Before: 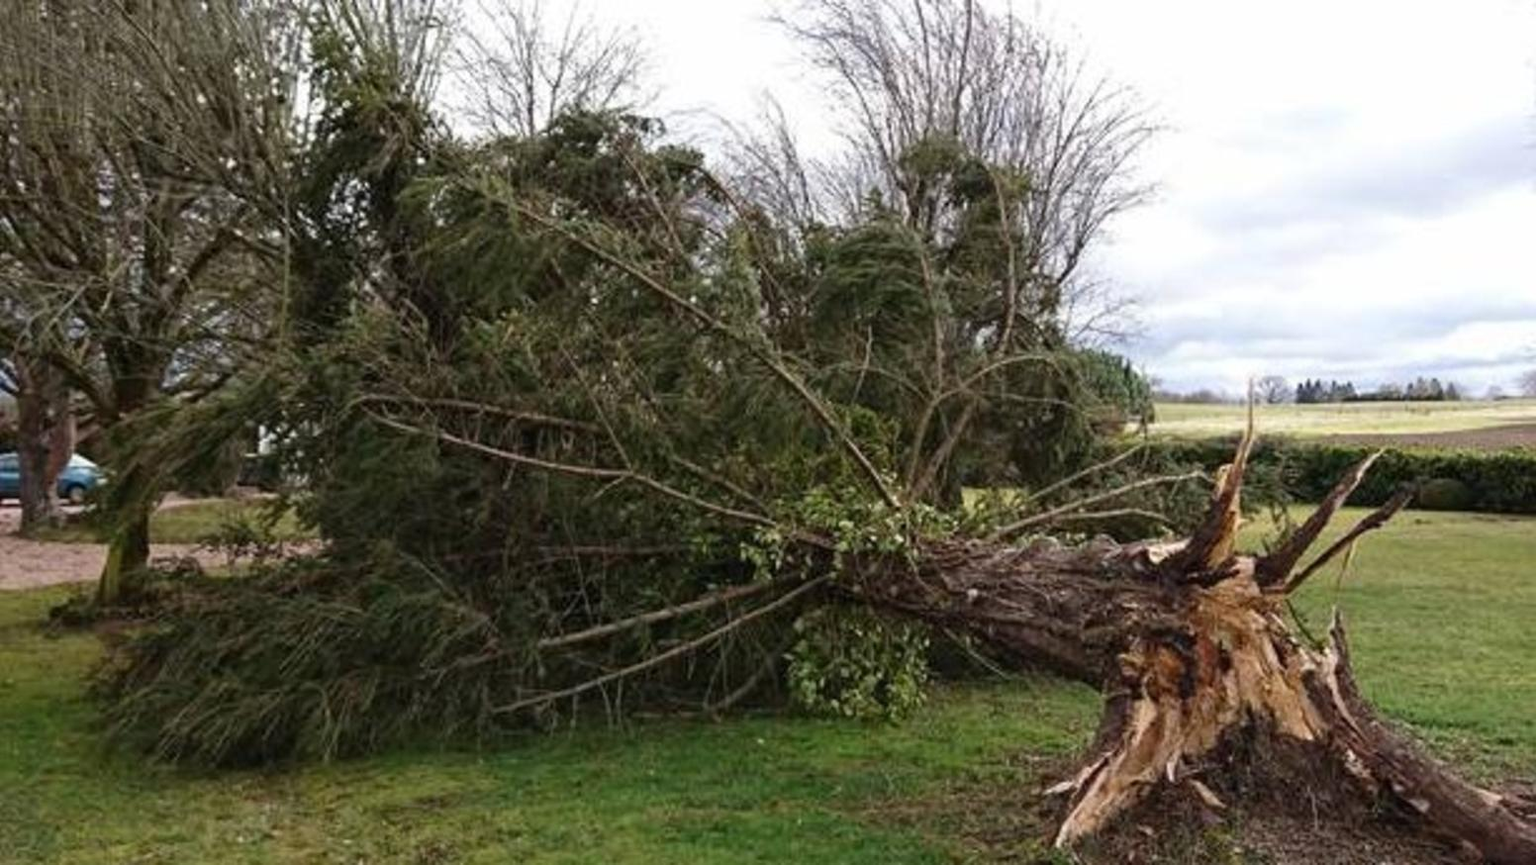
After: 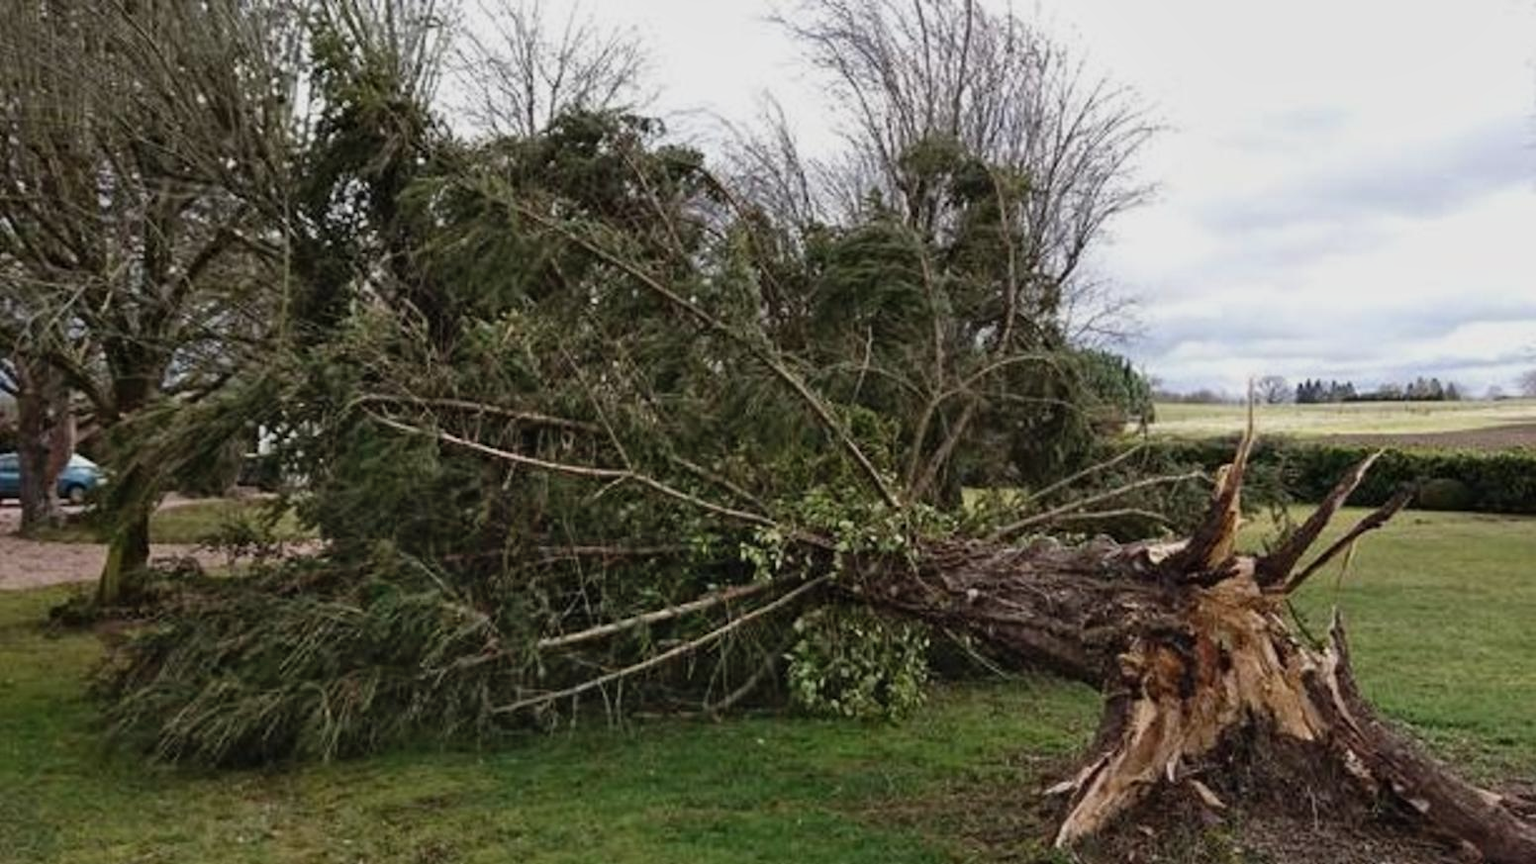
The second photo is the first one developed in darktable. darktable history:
shadows and highlights: radius 45.43, white point adjustment 6.49, compress 79.57%, soften with gaussian
exposure: exposure -0.57 EV, compensate highlight preservation false
